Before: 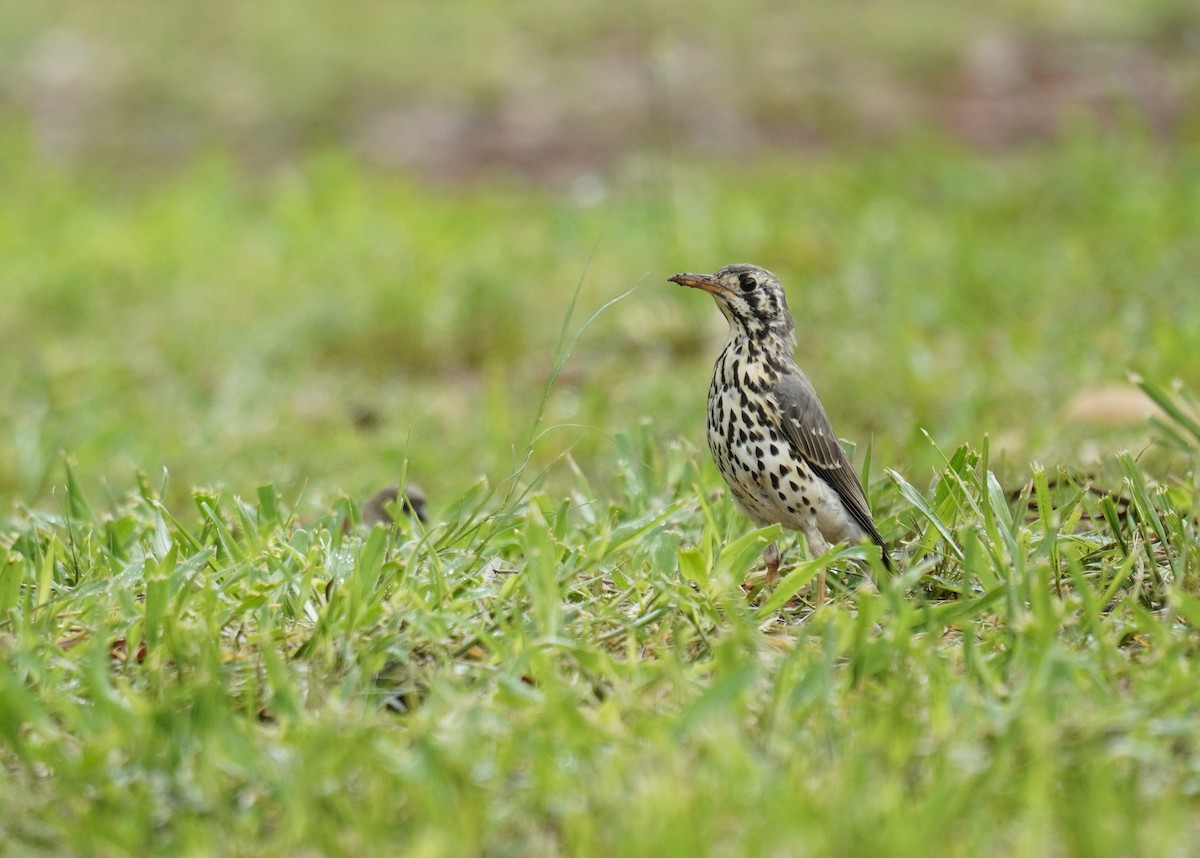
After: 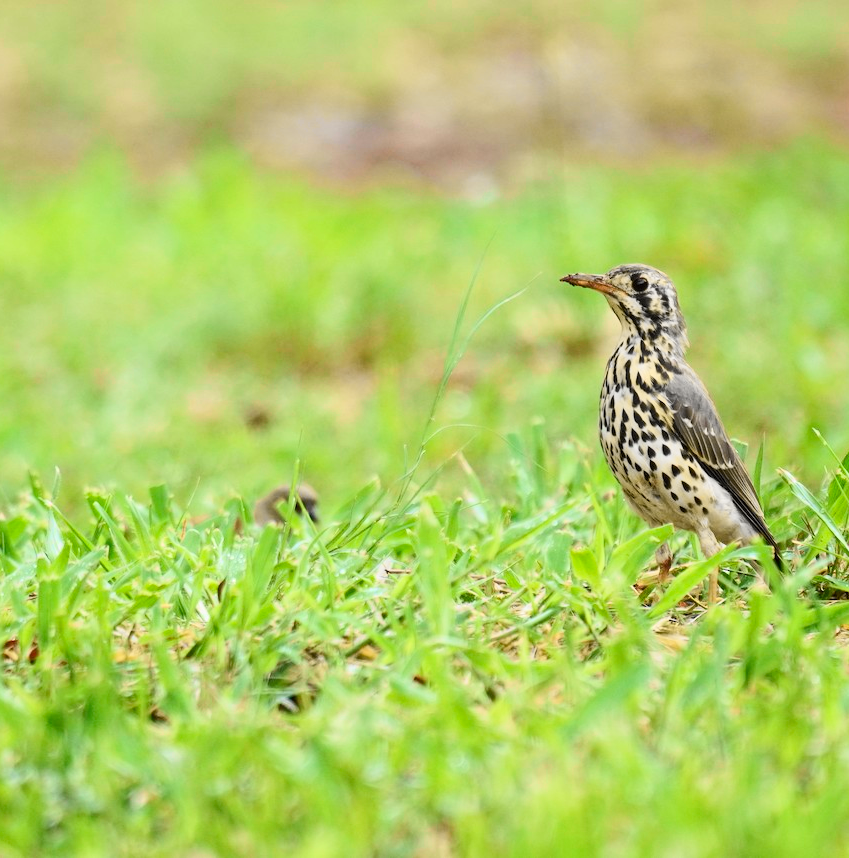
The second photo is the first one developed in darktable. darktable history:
tone curve: curves: ch0 [(0, 0) (0.055, 0.05) (0.258, 0.287) (0.434, 0.526) (0.517, 0.648) (0.745, 0.874) (1, 1)]; ch1 [(0, 0) (0.346, 0.307) (0.418, 0.383) (0.46, 0.439) (0.482, 0.493) (0.502, 0.503) (0.517, 0.514) (0.55, 0.561) (0.588, 0.603) (0.646, 0.688) (1, 1)]; ch2 [(0, 0) (0.346, 0.34) (0.431, 0.45) (0.485, 0.499) (0.5, 0.503) (0.527, 0.525) (0.545, 0.562) (0.679, 0.706) (1, 1)], color space Lab, independent channels, preserve colors none
exposure: black level correction 0.001, compensate highlight preservation false
crop and rotate: left 9.061%, right 20.142%
